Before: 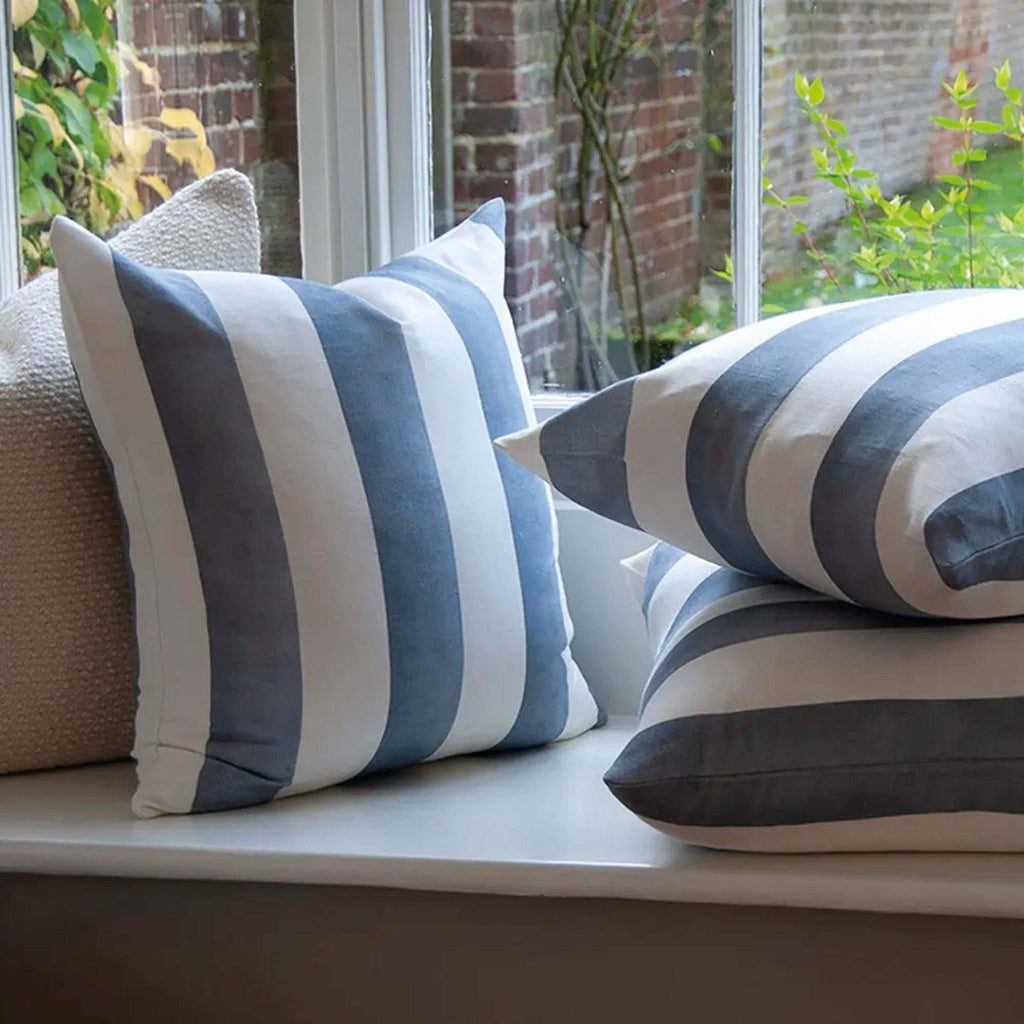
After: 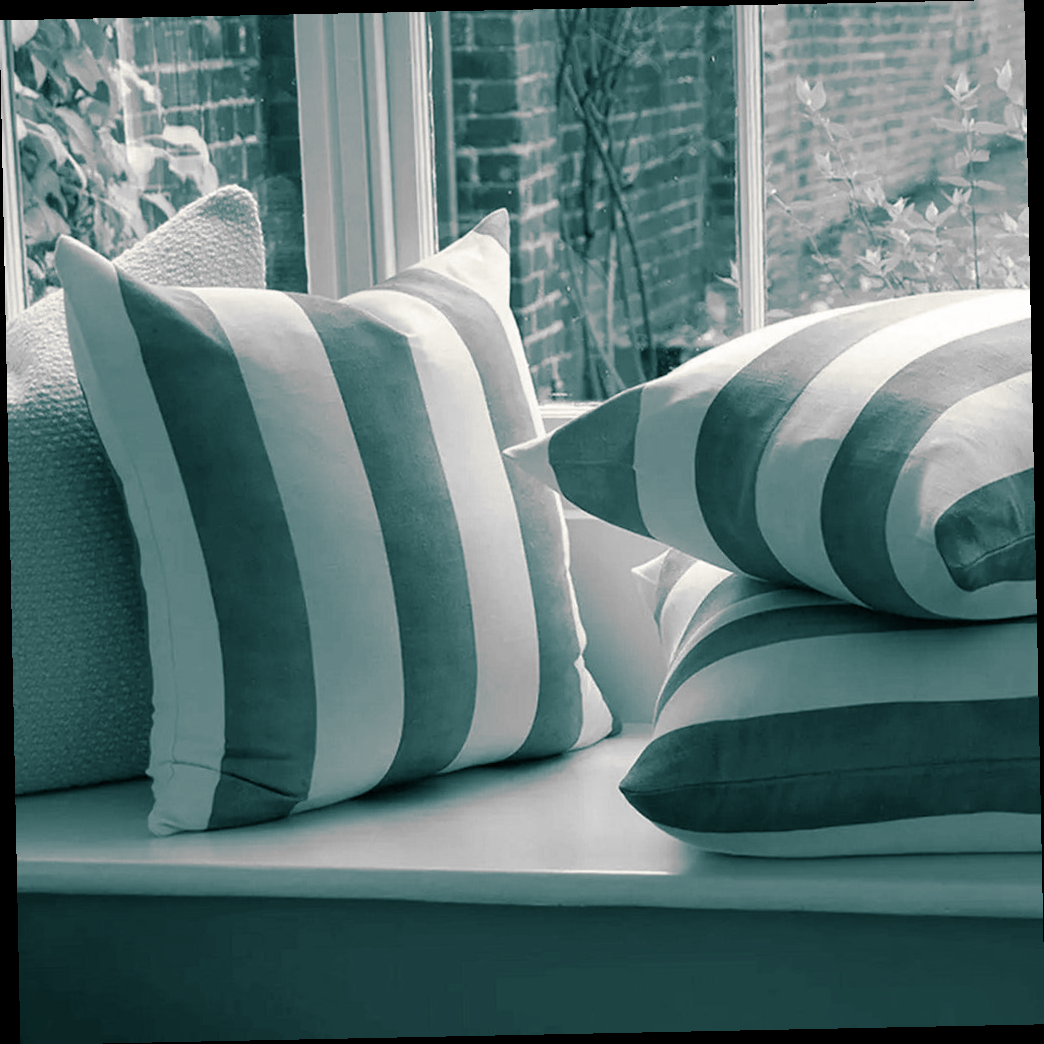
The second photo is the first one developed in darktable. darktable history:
rotate and perspective: rotation -1.17°, automatic cropping off
color balance rgb: global vibrance 10%
monochrome: on, module defaults
split-toning: shadows › hue 186.43°, highlights › hue 49.29°, compress 30.29%
